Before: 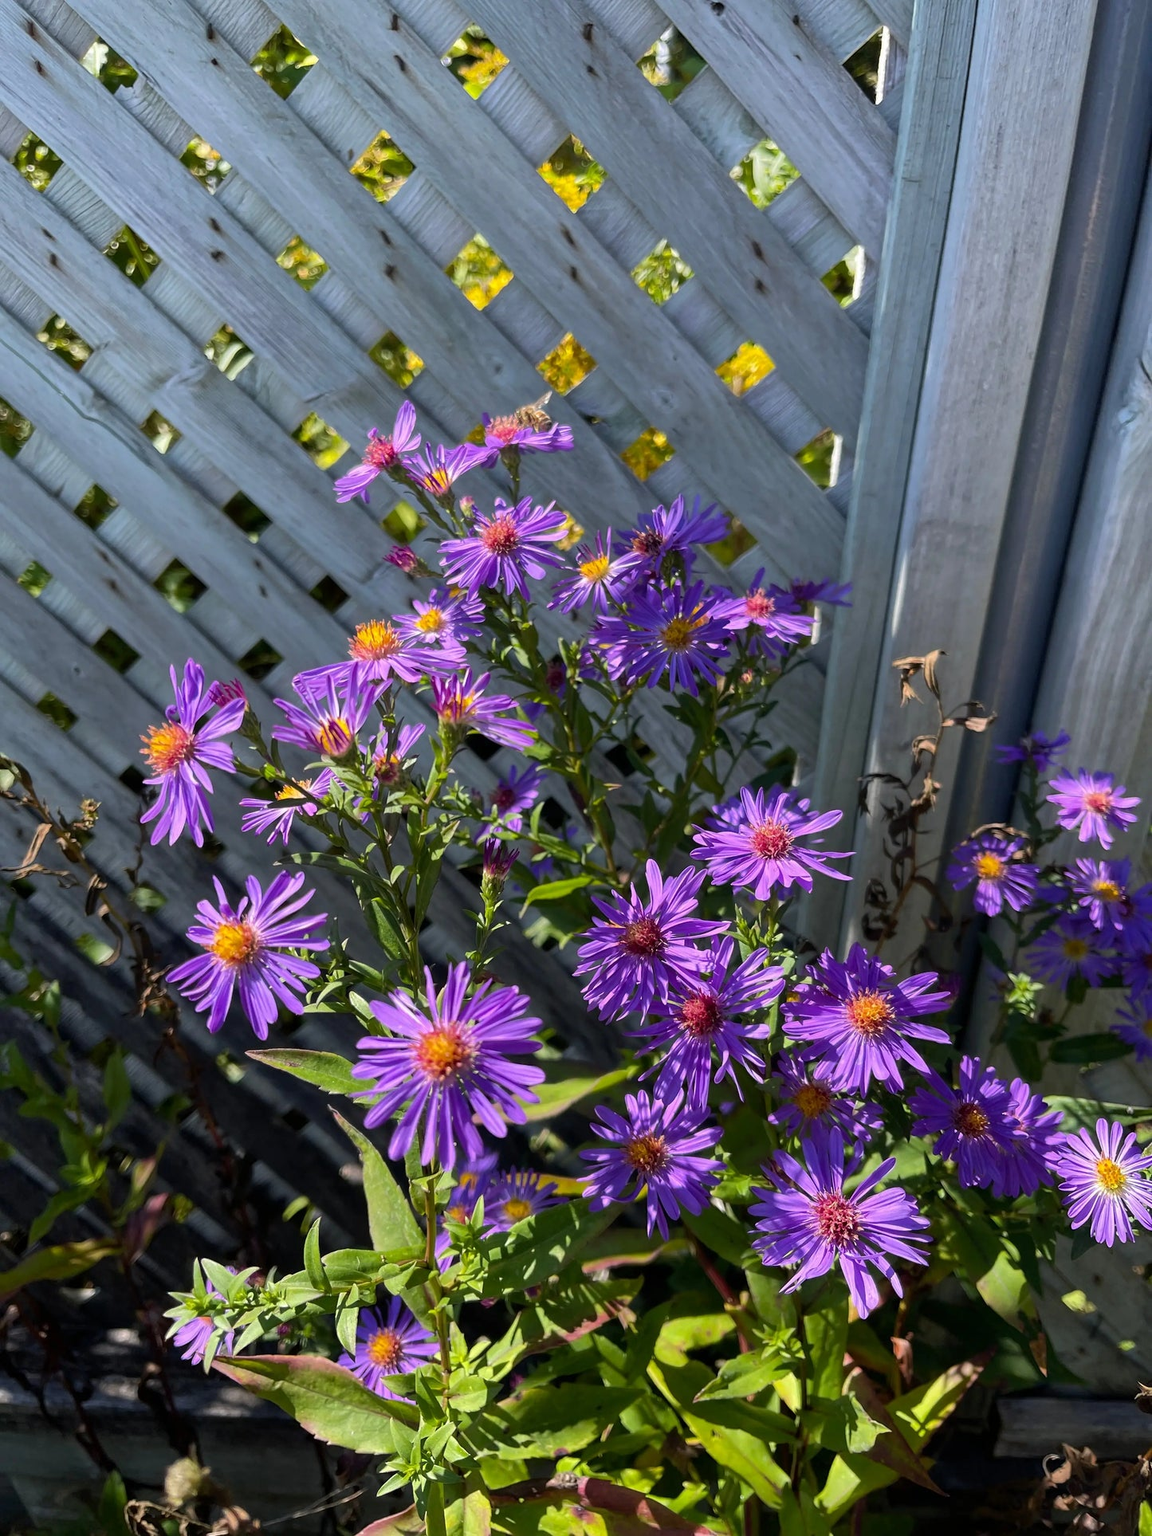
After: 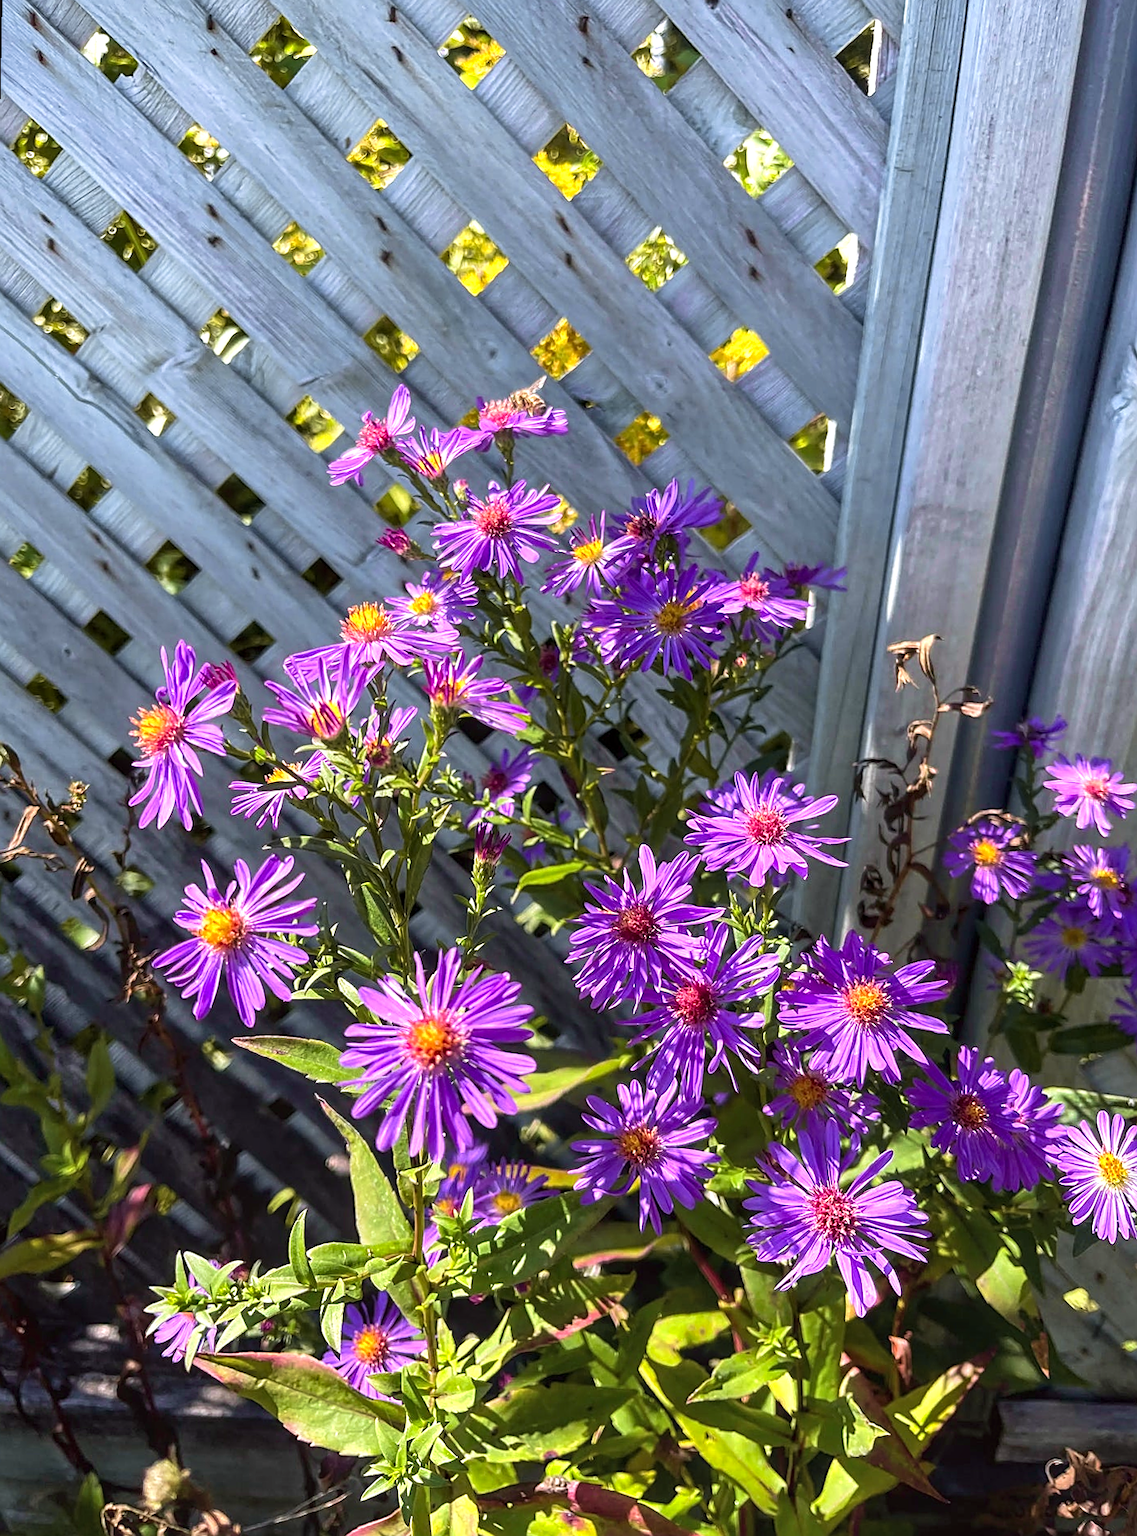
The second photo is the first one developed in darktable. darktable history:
sharpen: on, module defaults
white balance: red 0.986, blue 1.01
velvia: strength 29%
tone curve: curves: ch0 [(0, 0.029) (0.253, 0.237) (1, 0.945)]; ch1 [(0, 0) (0.401, 0.42) (0.442, 0.47) (0.492, 0.498) (0.511, 0.523) (0.557, 0.565) (0.66, 0.683) (1, 1)]; ch2 [(0, 0) (0.394, 0.413) (0.5, 0.5) (0.578, 0.568) (1, 1)], color space Lab, independent channels, preserve colors none
local contrast: on, module defaults
rotate and perspective: rotation 0.226°, lens shift (vertical) -0.042, crop left 0.023, crop right 0.982, crop top 0.006, crop bottom 0.994
exposure: black level correction 0, exposure 0.9 EV, compensate highlight preservation false
